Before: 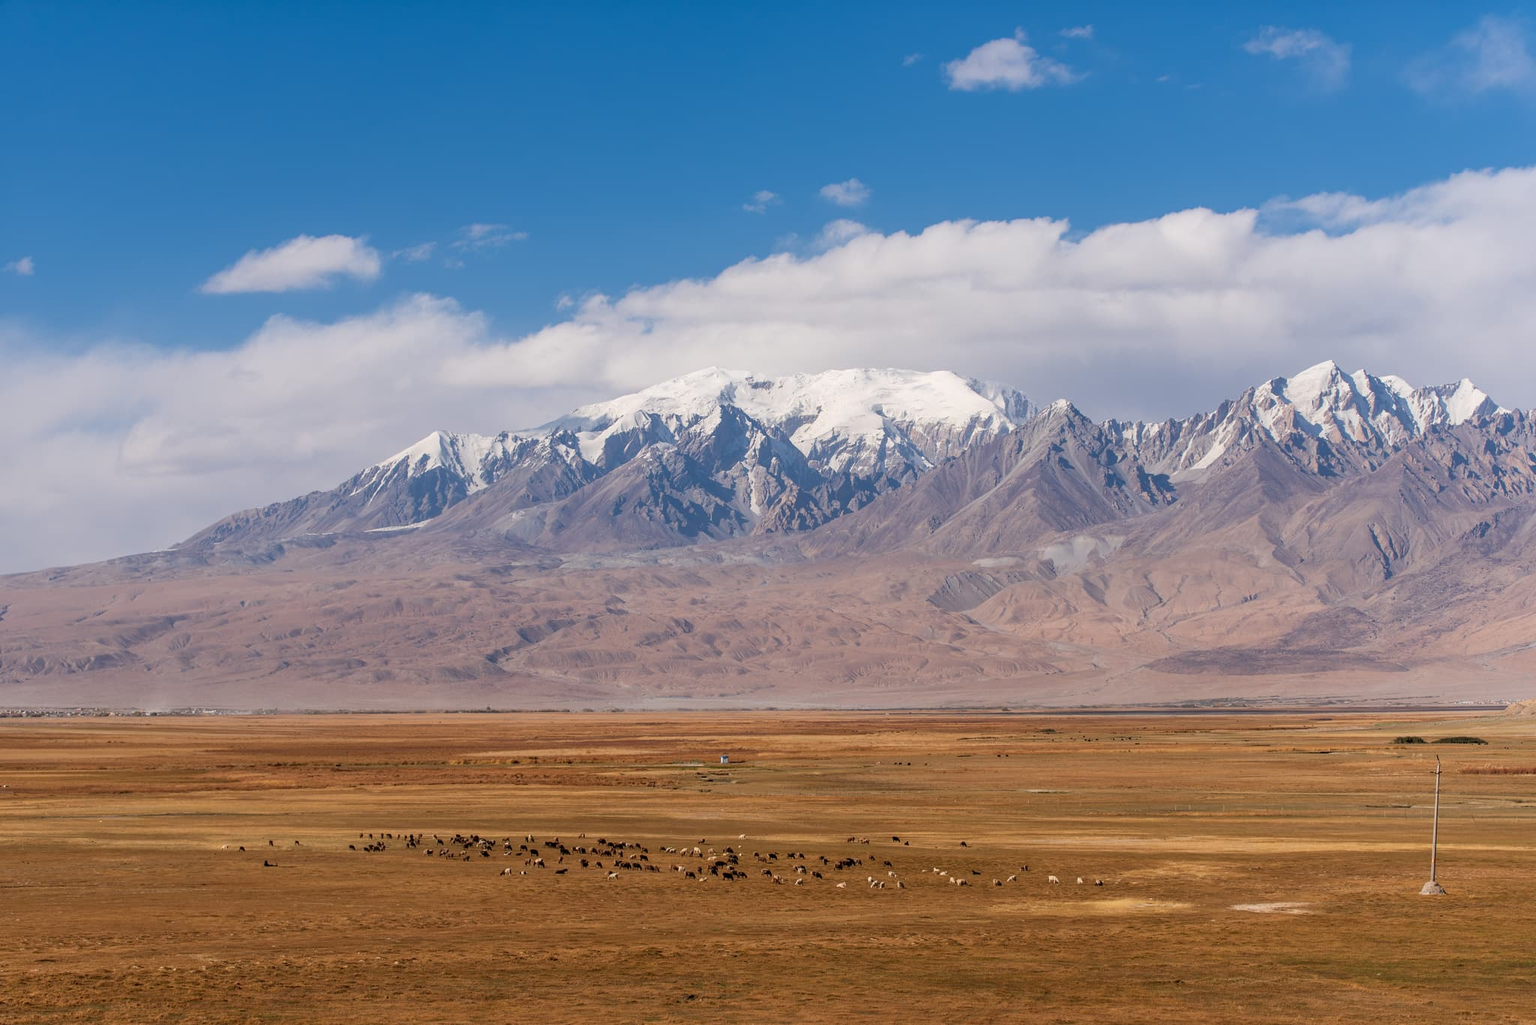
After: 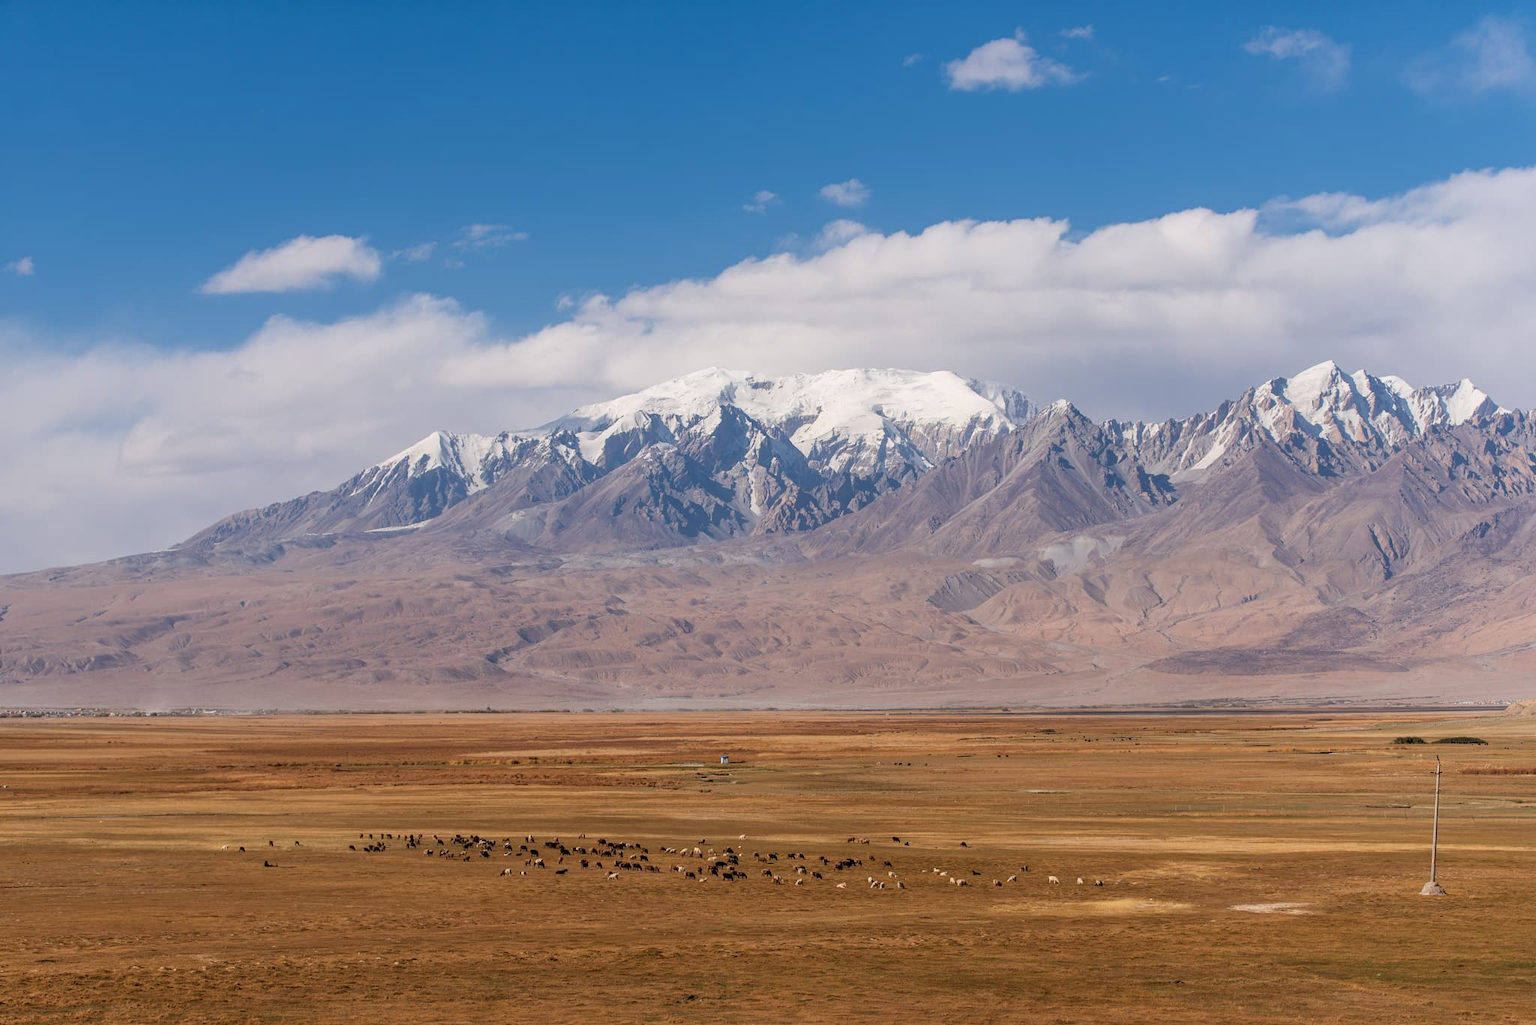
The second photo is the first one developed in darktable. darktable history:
contrast brightness saturation: saturation -0.034
